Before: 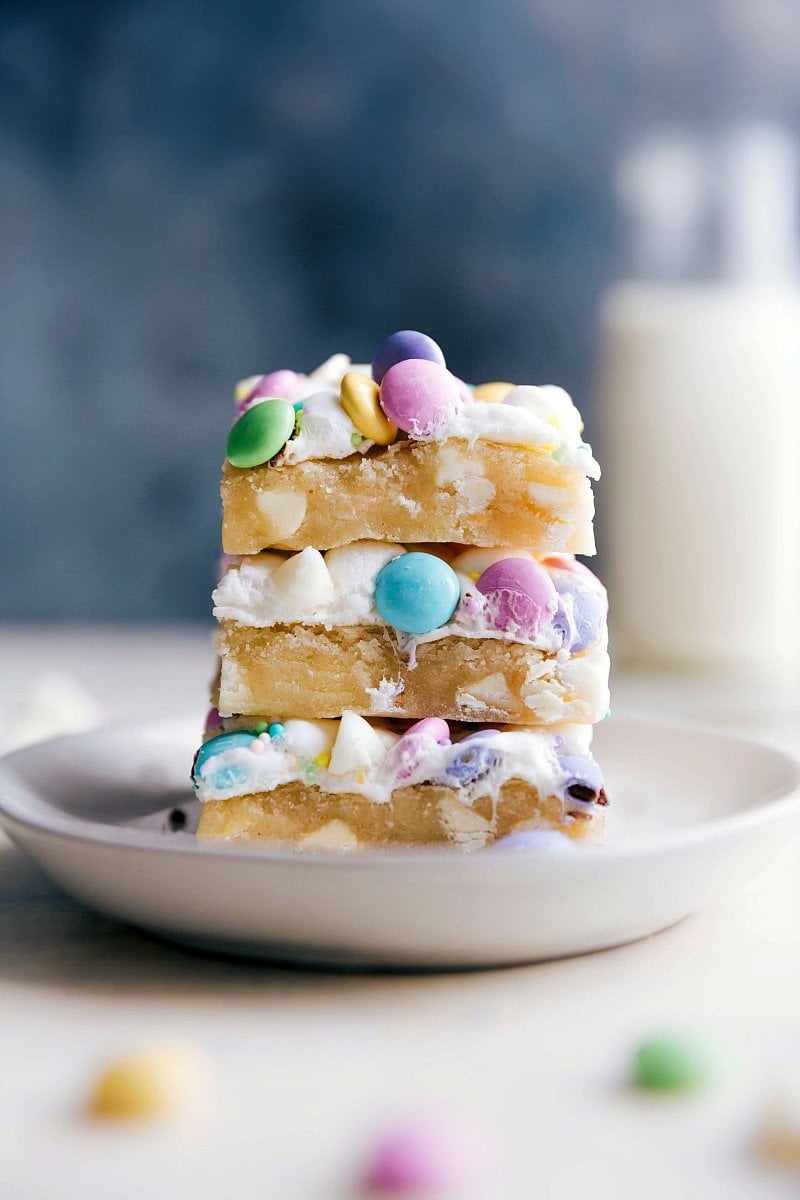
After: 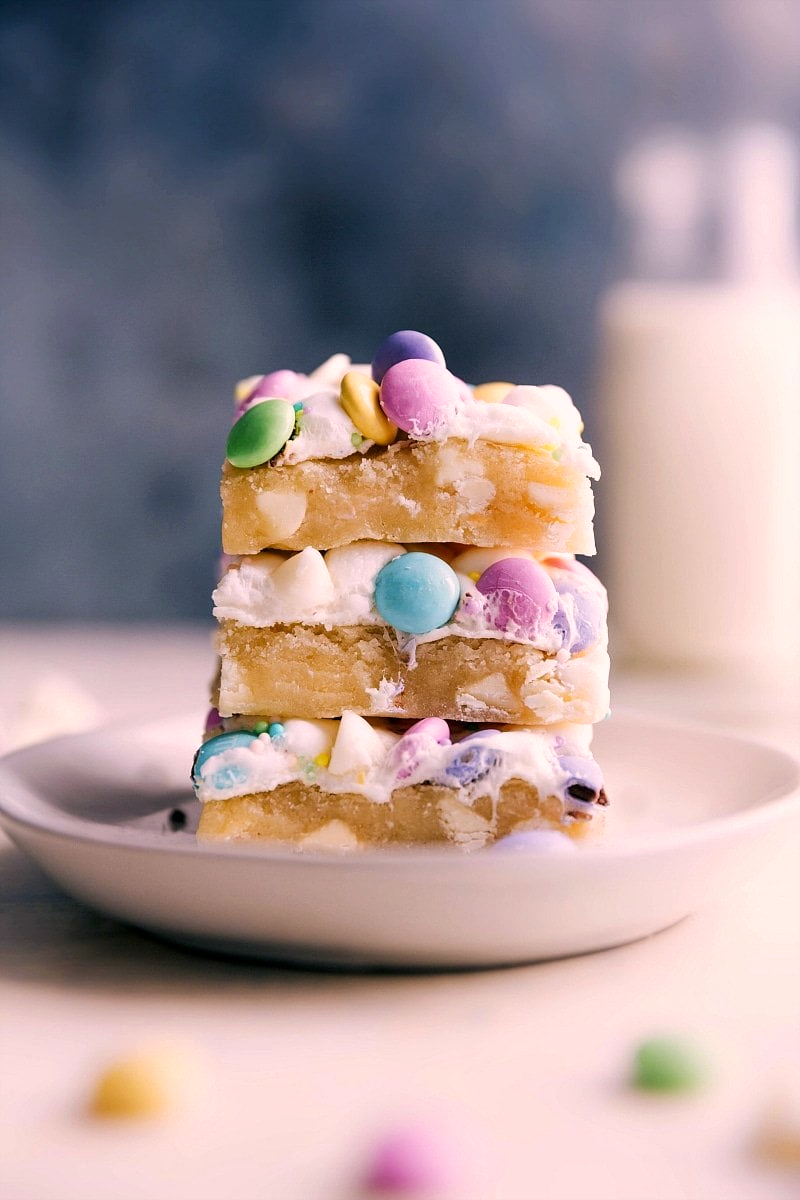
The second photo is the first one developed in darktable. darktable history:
color correction: highlights a* 12.45, highlights b* 5.46
tone equalizer: mask exposure compensation -0.505 EV
